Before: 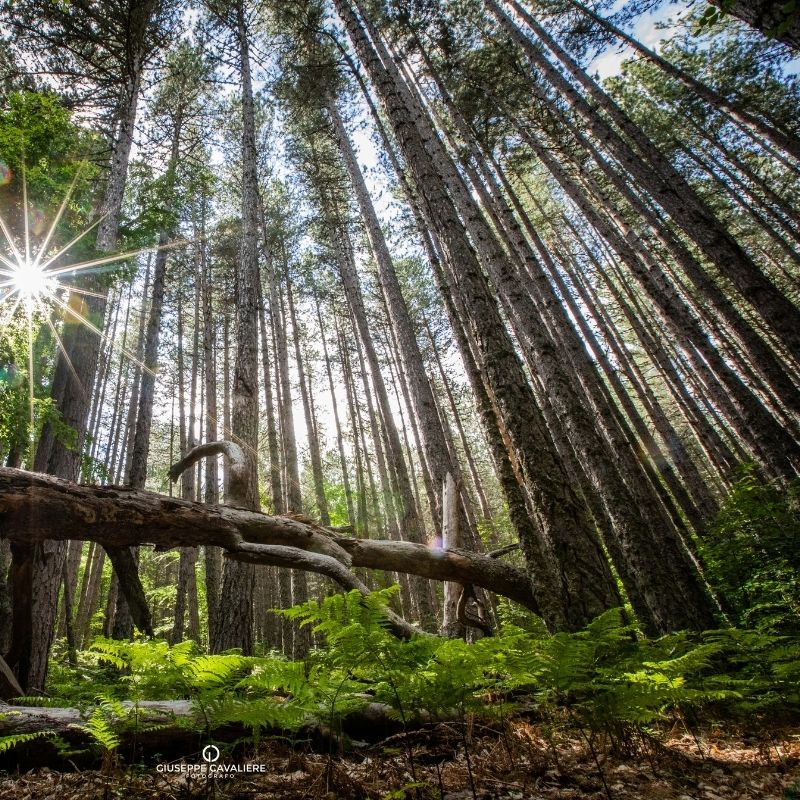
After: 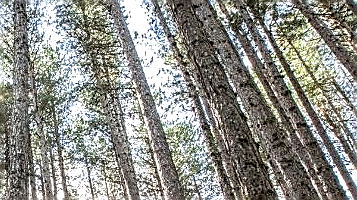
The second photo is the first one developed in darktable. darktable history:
exposure: exposure 0.507 EV, compensate highlight preservation false
sharpen: radius 1.4, amount 1.25, threshold 0.7
local contrast: highlights 61%, detail 143%, midtone range 0.428
crop: left 28.64%, top 16.832%, right 26.637%, bottom 58.055%
